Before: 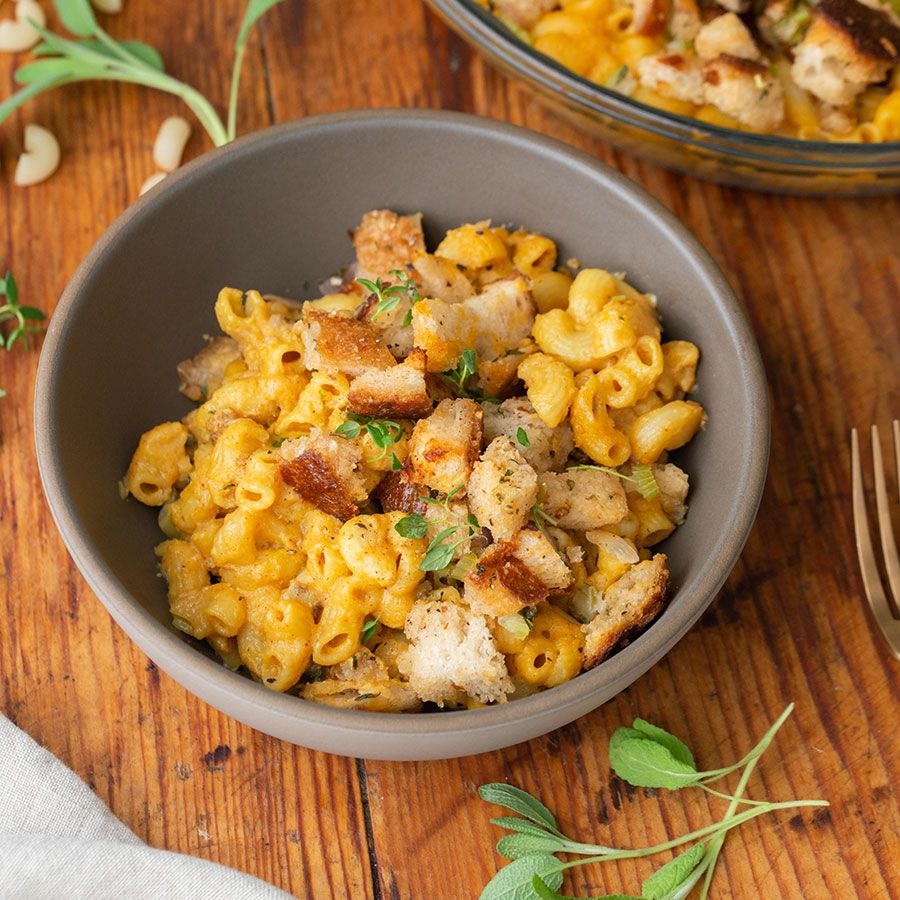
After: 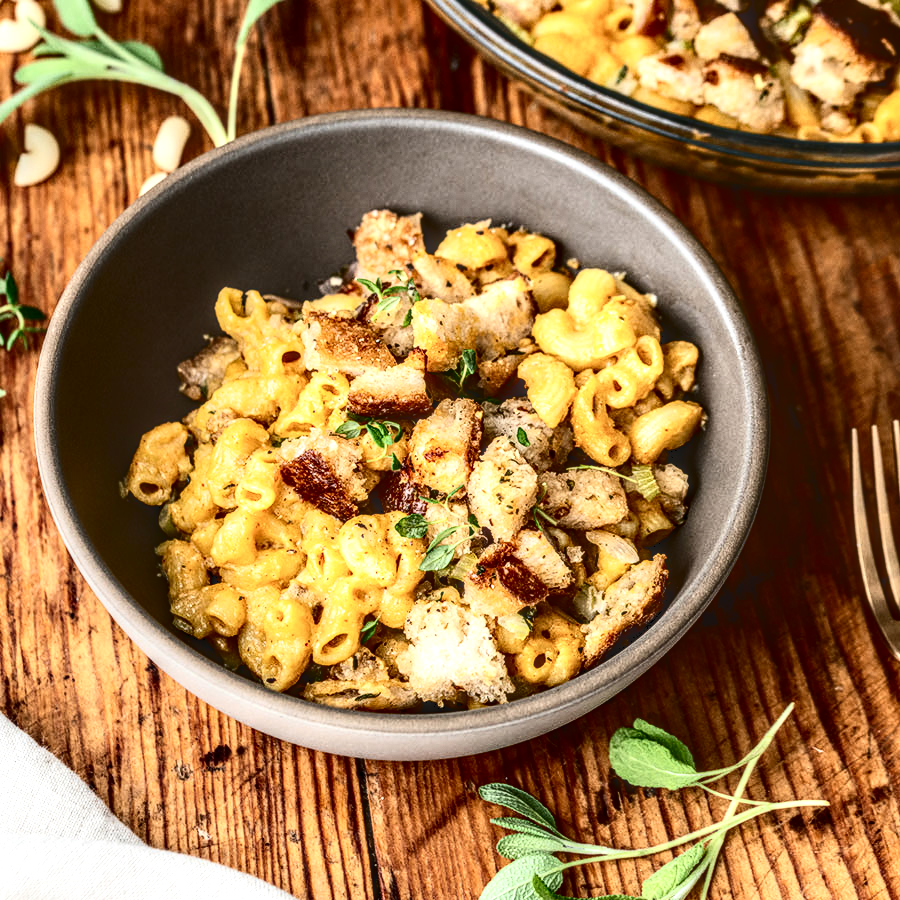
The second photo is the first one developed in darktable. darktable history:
contrast brightness saturation: contrast 0.273
tone curve: curves: ch0 [(0, 0) (0.003, 0.103) (0.011, 0.103) (0.025, 0.105) (0.044, 0.108) (0.069, 0.108) (0.1, 0.111) (0.136, 0.121) (0.177, 0.145) (0.224, 0.174) (0.277, 0.223) (0.335, 0.289) (0.399, 0.374) (0.468, 0.47) (0.543, 0.579) (0.623, 0.687) (0.709, 0.787) (0.801, 0.879) (0.898, 0.942) (1, 1)], color space Lab, independent channels, preserve colors none
local contrast: highlights 3%, shadows 1%, detail 182%
